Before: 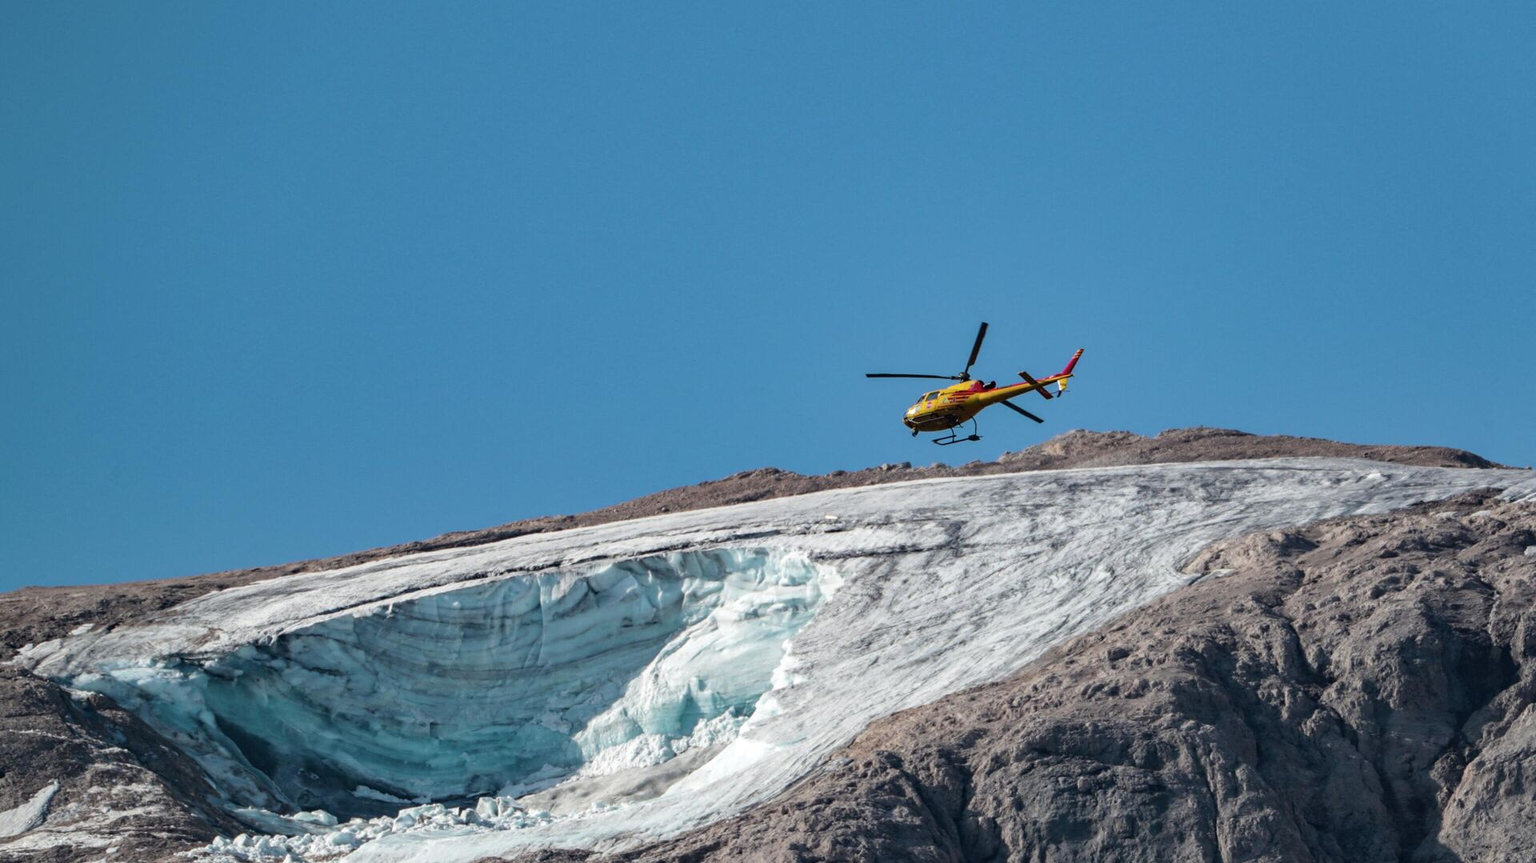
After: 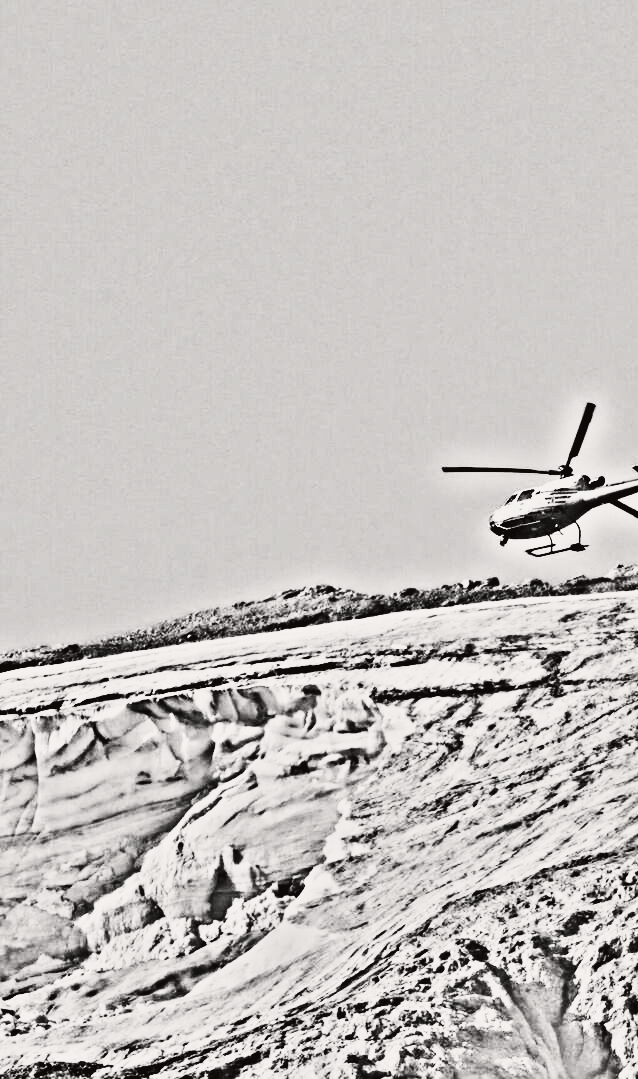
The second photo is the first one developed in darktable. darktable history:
crop: left 33.36%, right 33.36%
tone curve: curves: ch0 [(0, 0.011) (0.104, 0.085) (0.236, 0.234) (0.398, 0.507) (0.472, 0.62) (0.641, 0.773) (0.835, 0.883) (1, 0.961)]; ch1 [(0, 0) (0.353, 0.344) (0.43, 0.401) (0.479, 0.476) (0.502, 0.504) (0.54, 0.542) (0.602, 0.613) (0.638, 0.668) (0.693, 0.727) (1, 1)]; ch2 [(0, 0) (0.34, 0.314) (0.434, 0.43) (0.5, 0.506) (0.528, 0.534) (0.55, 0.567) (0.595, 0.613) (0.644, 0.729) (1, 1)], color space Lab, independent channels, preserve colors none
highpass: sharpness 49.79%, contrast boost 49.79%
contrast brightness saturation: contrast 0.43, brightness 0.56, saturation -0.19
sigmoid: contrast 1.7
